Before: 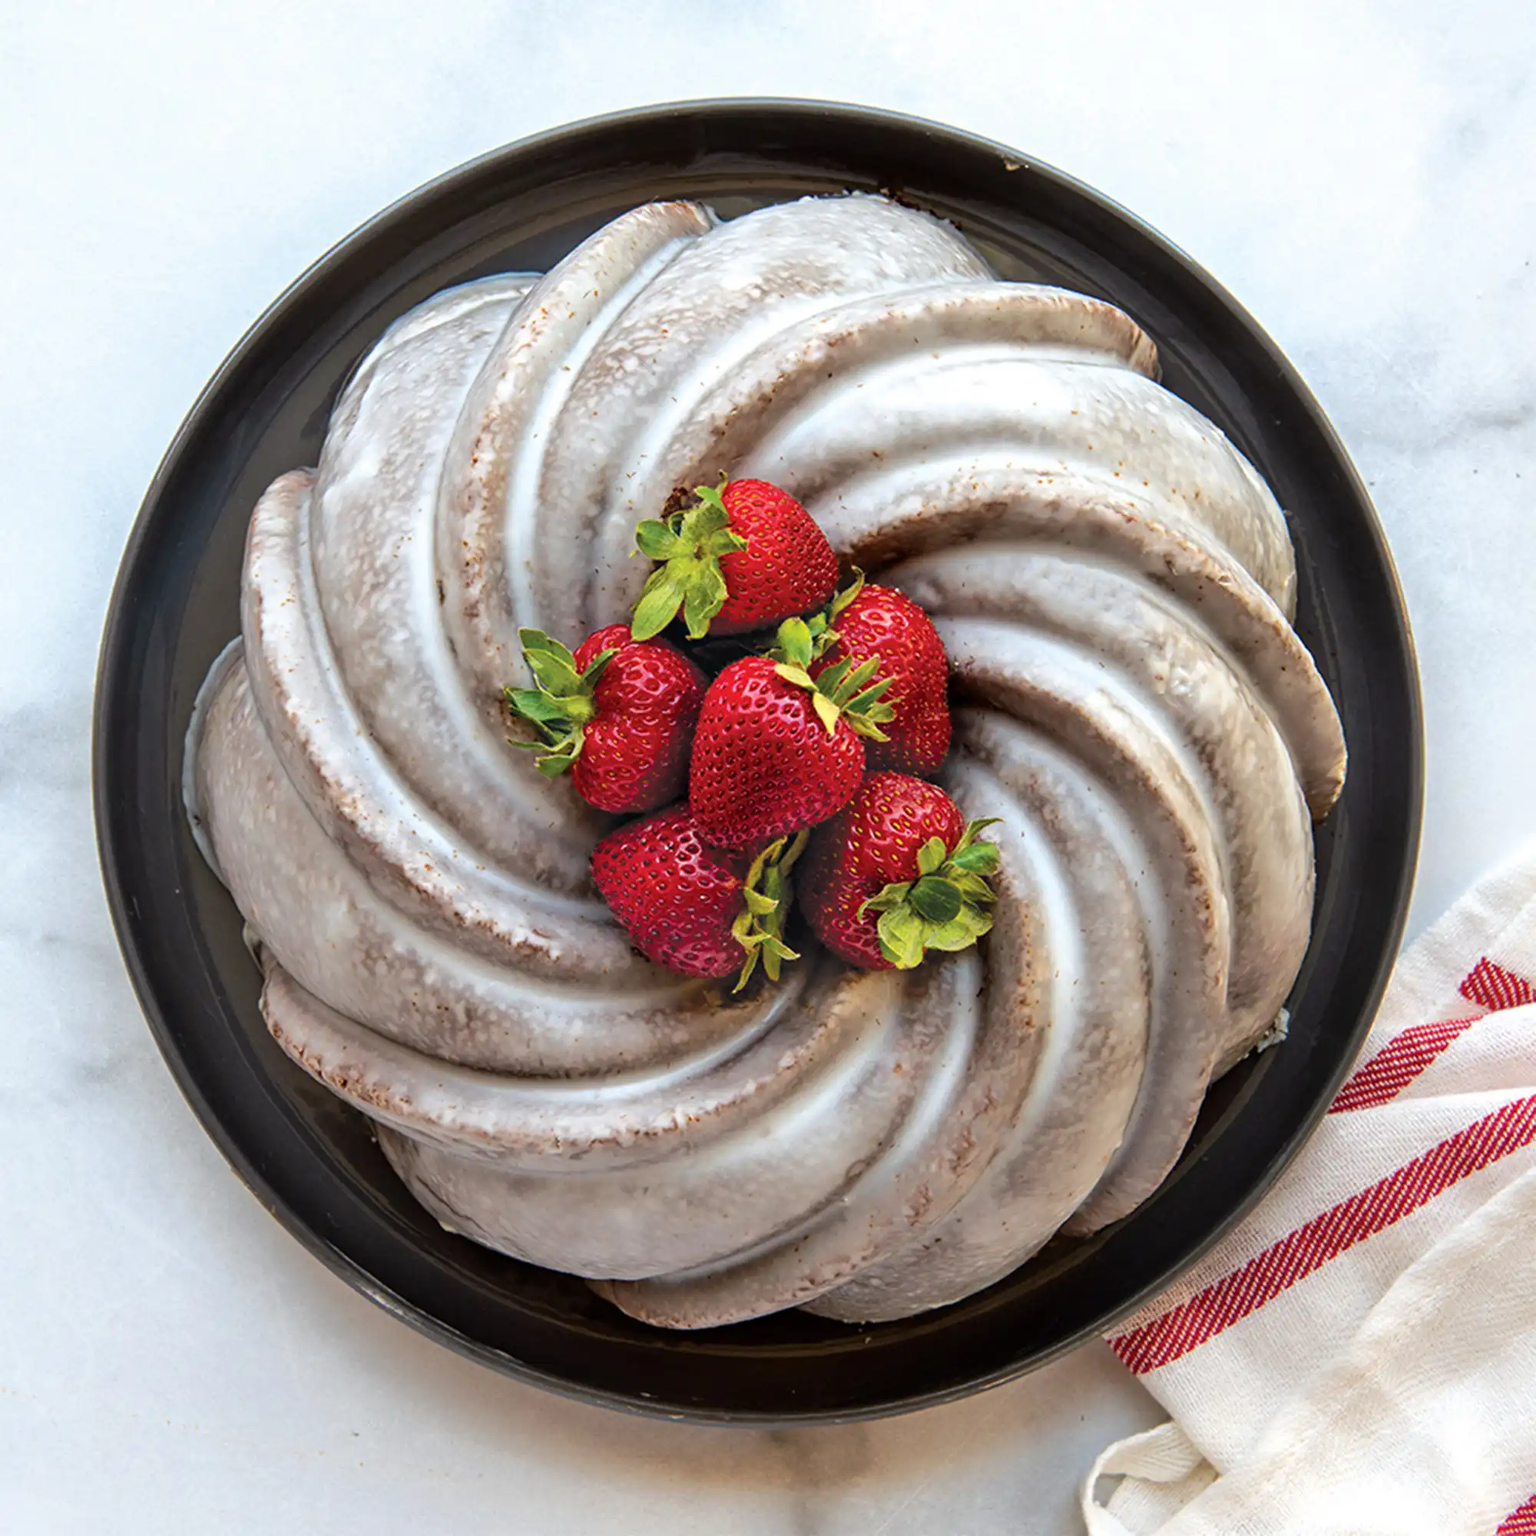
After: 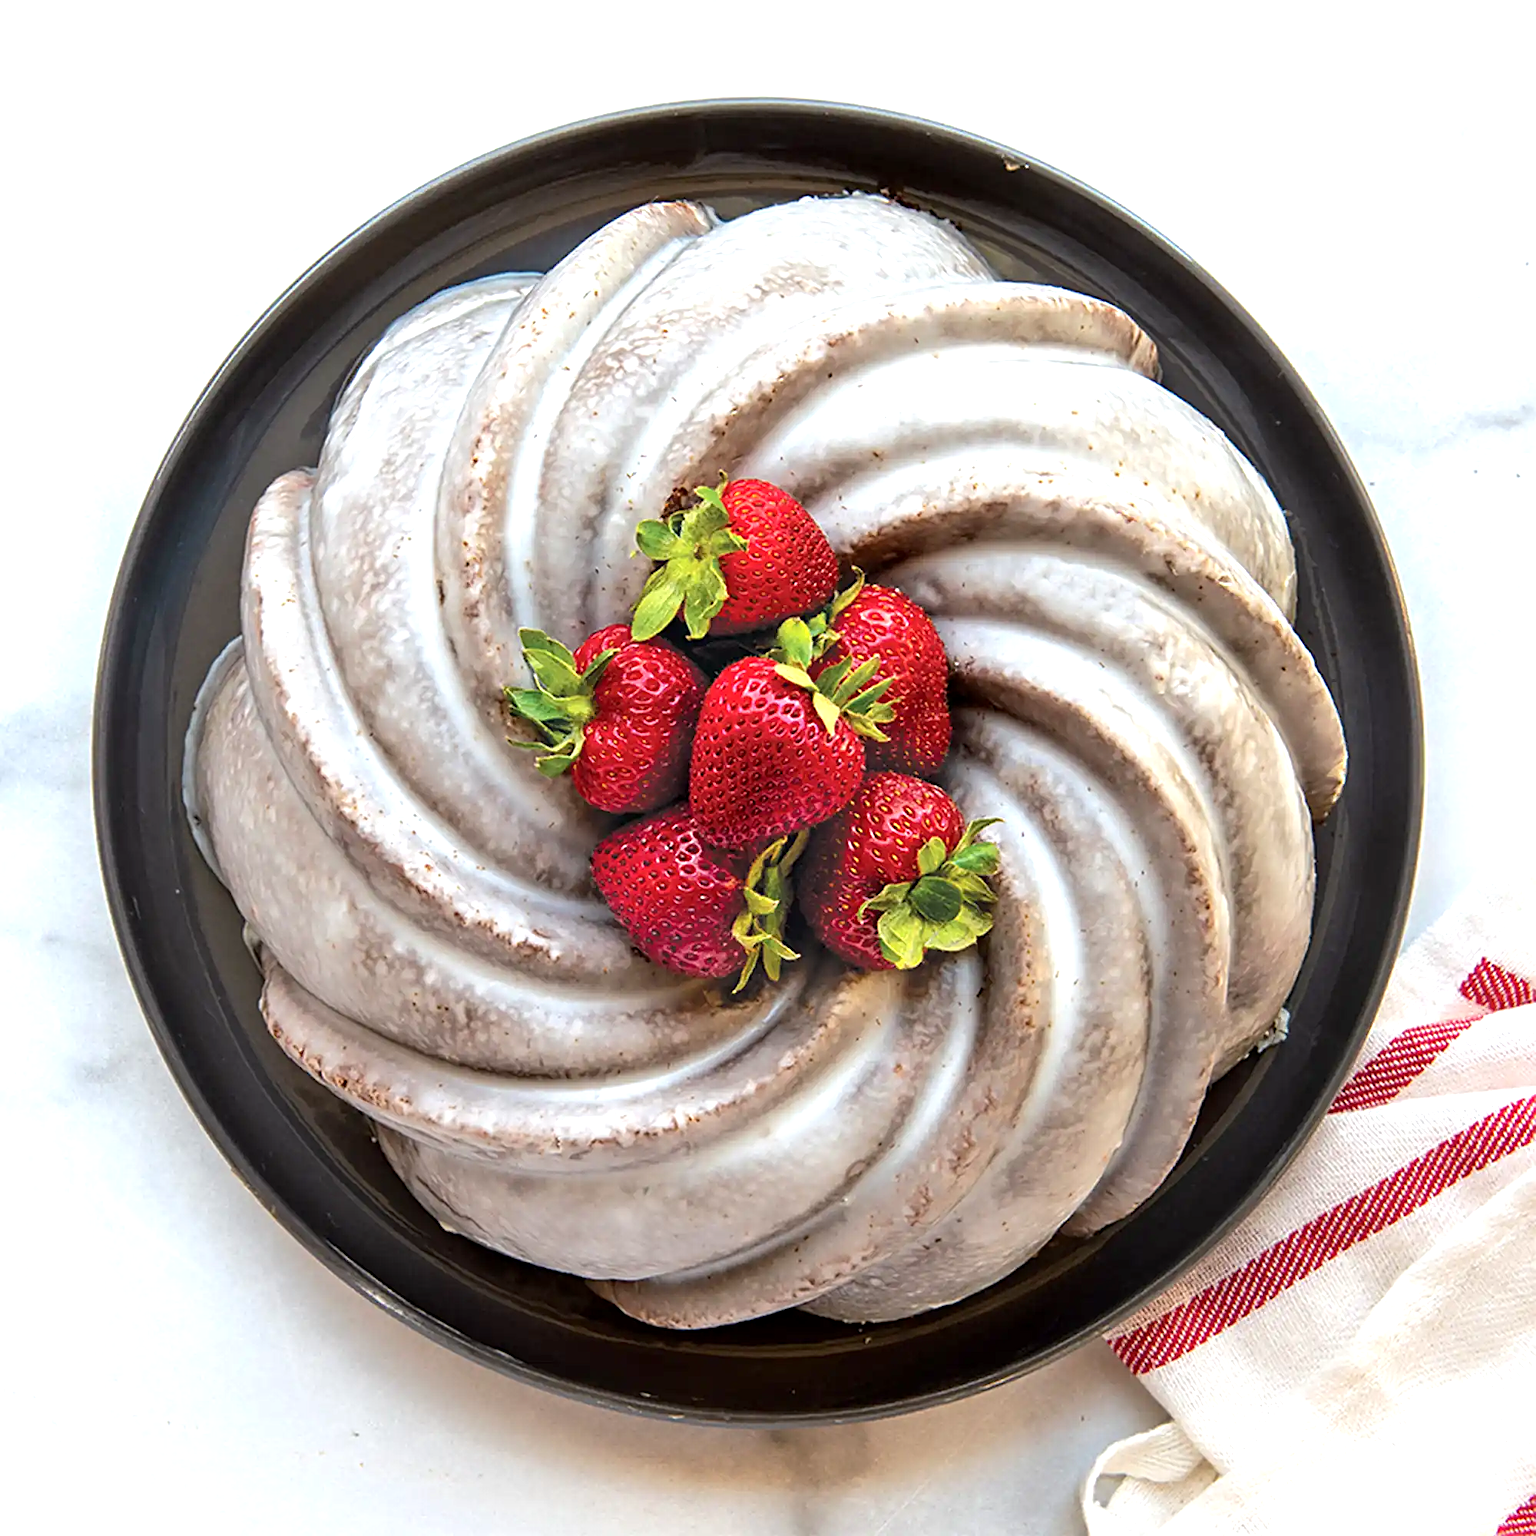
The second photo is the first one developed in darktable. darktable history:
sharpen: on, module defaults
exposure: black level correction 0.001, exposure 0.499 EV, compensate highlight preservation false
